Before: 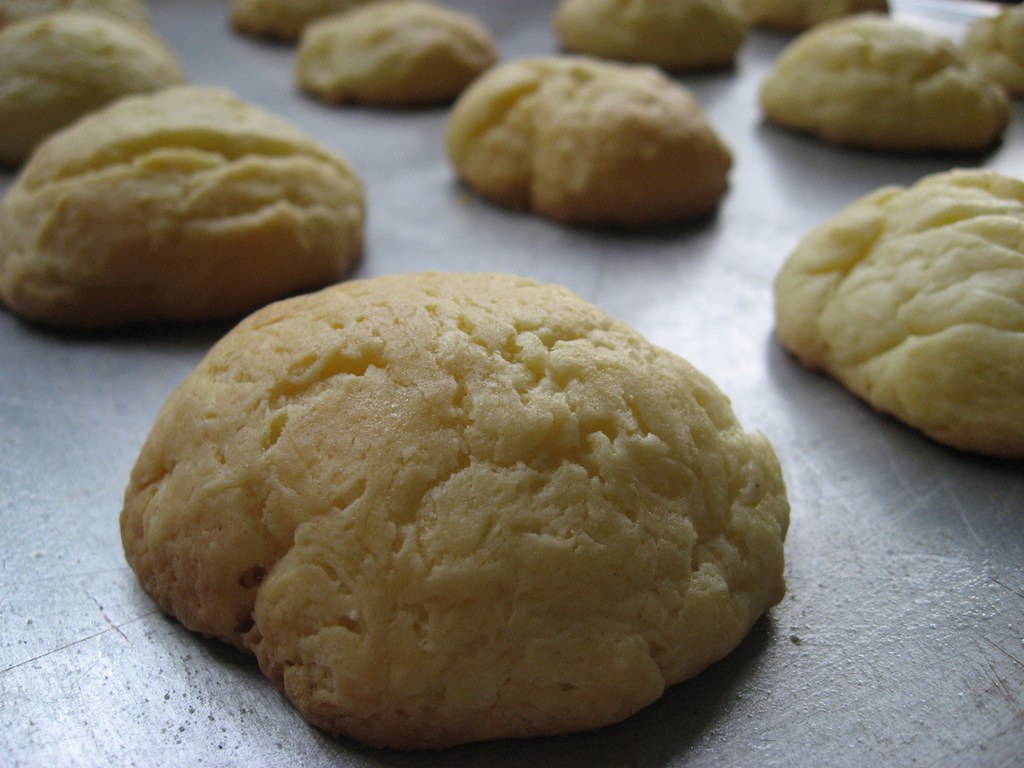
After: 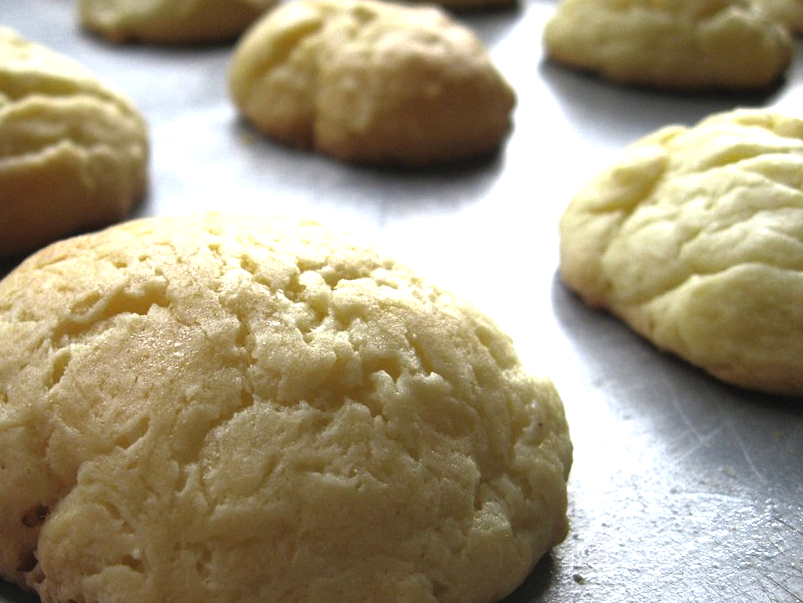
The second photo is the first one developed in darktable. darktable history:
crop and rotate: left 21.199%, top 8.02%, right 0.363%, bottom 13.441%
exposure: black level correction -0.002, exposure 0.712 EV, compensate highlight preservation false
tone curve: curves: ch0 [(0, 0) (0.08, 0.056) (0.4, 0.4) (0.6, 0.612) (0.92, 0.924) (1, 1)], color space Lab, independent channels, preserve colors none
tone equalizer: -8 EV 0.001 EV, -7 EV -0.002 EV, -6 EV 0.005 EV, -5 EV -0.038 EV, -4 EV -0.143 EV, -3 EV -0.177 EV, -2 EV 0.257 EV, -1 EV 0.708 EV, +0 EV 0.485 EV, edges refinement/feathering 500, mask exposure compensation -1.57 EV, preserve details no
